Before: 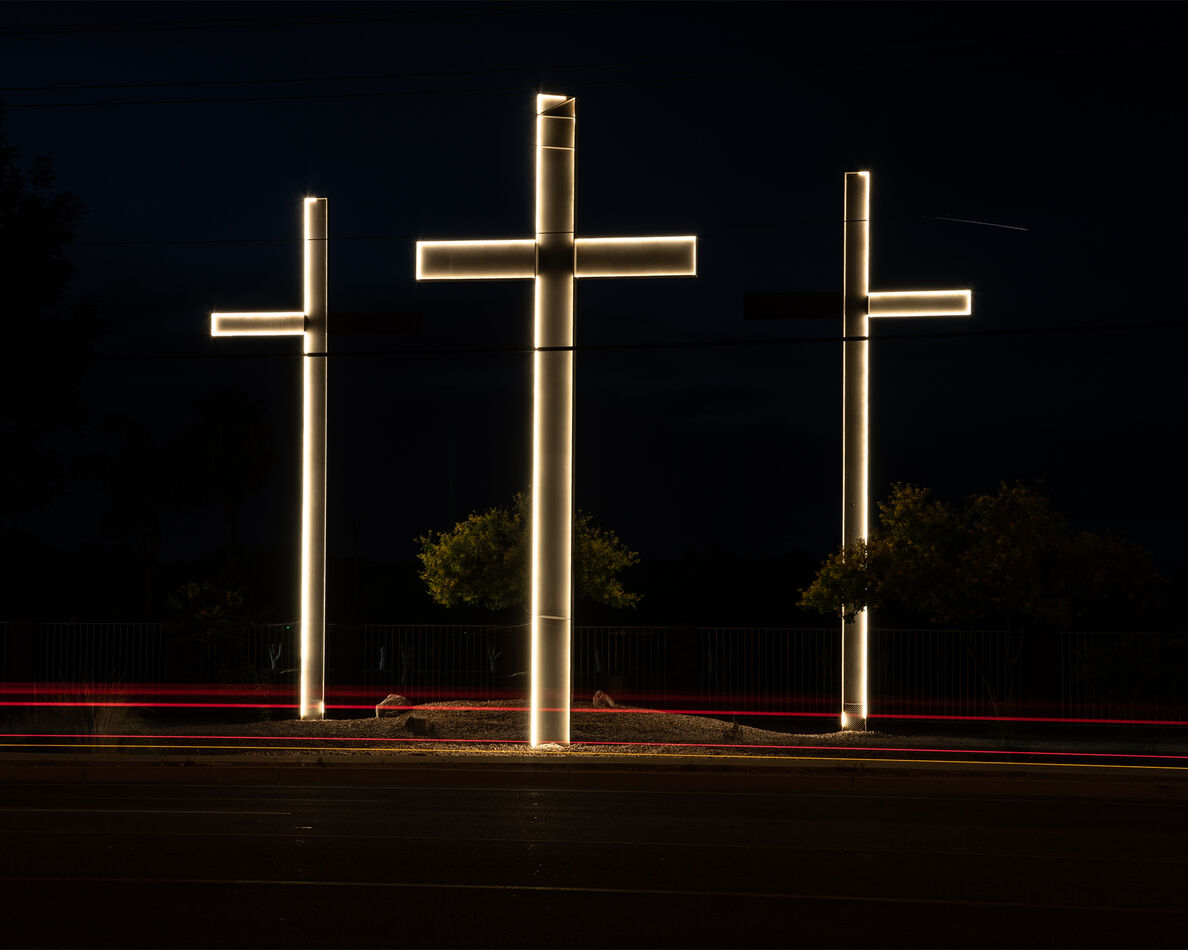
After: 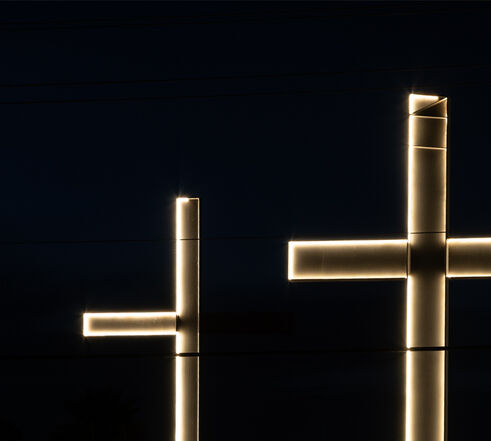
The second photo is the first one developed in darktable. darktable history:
crop and rotate: left 10.825%, top 0.046%, right 47.824%, bottom 53.458%
